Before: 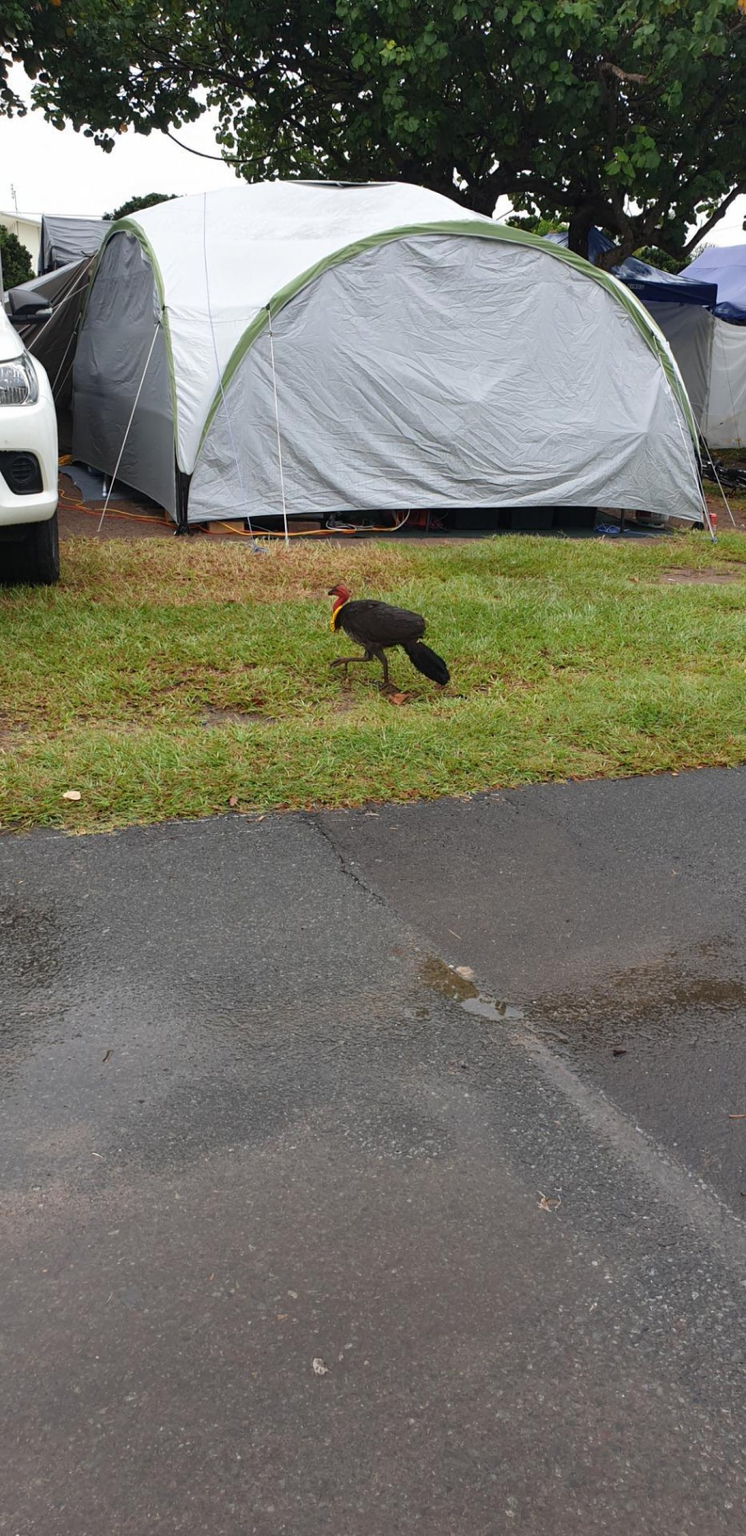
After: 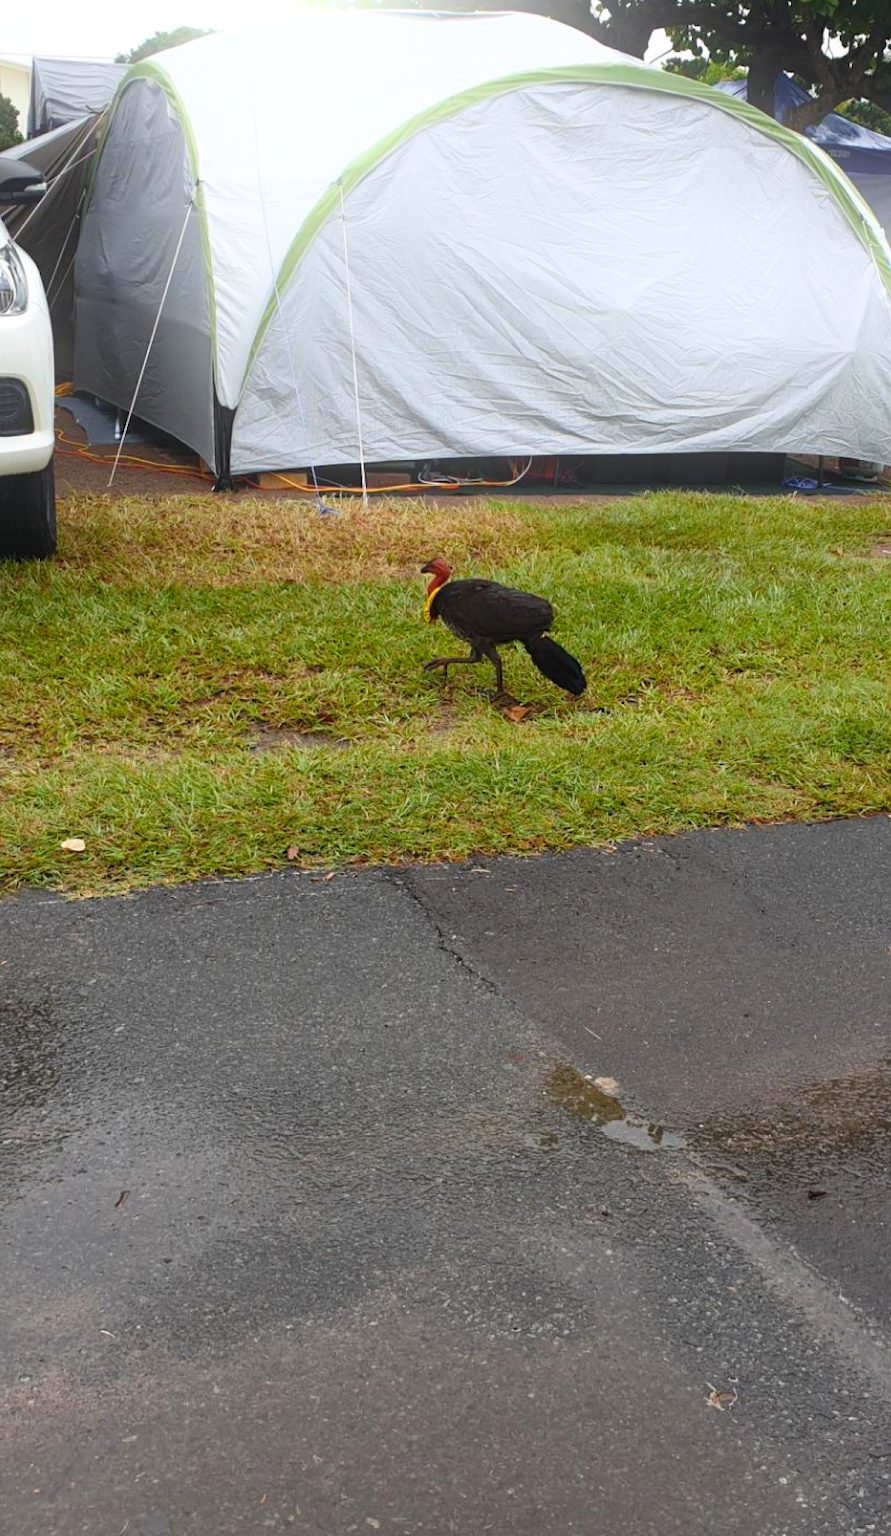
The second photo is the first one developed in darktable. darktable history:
contrast brightness saturation: contrast 0.11, saturation -0.17
crop and rotate: left 2.425%, top 11.305%, right 9.6%, bottom 15.08%
bloom: threshold 82.5%, strength 16.25%
color balance rgb: perceptual saturation grading › global saturation 30%, global vibrance 20%
